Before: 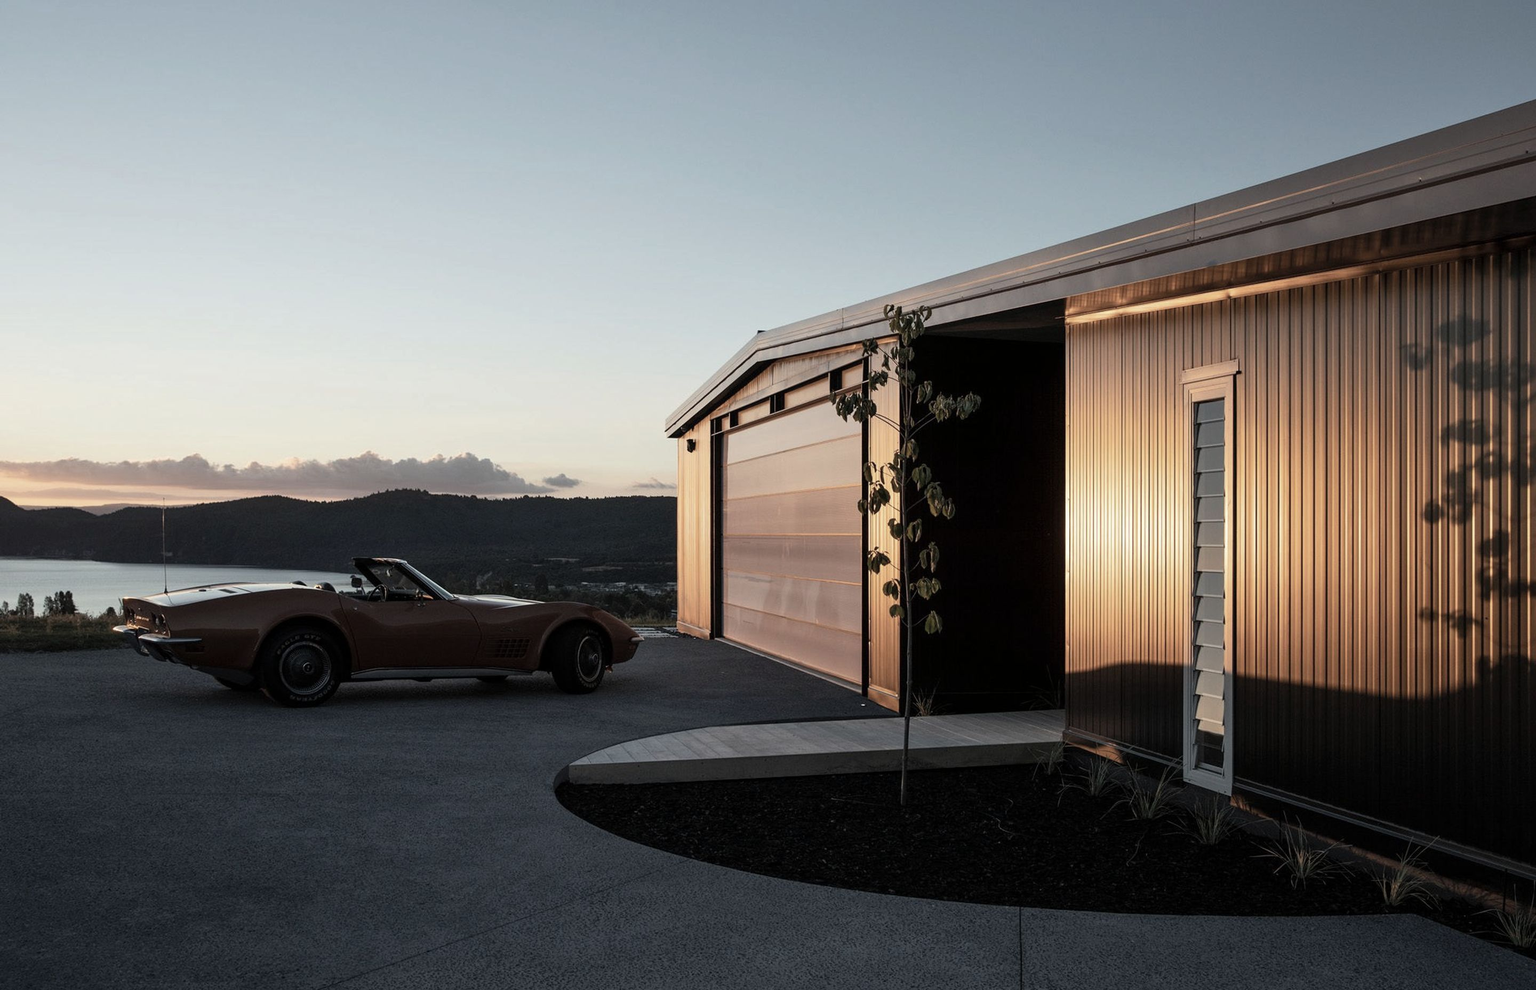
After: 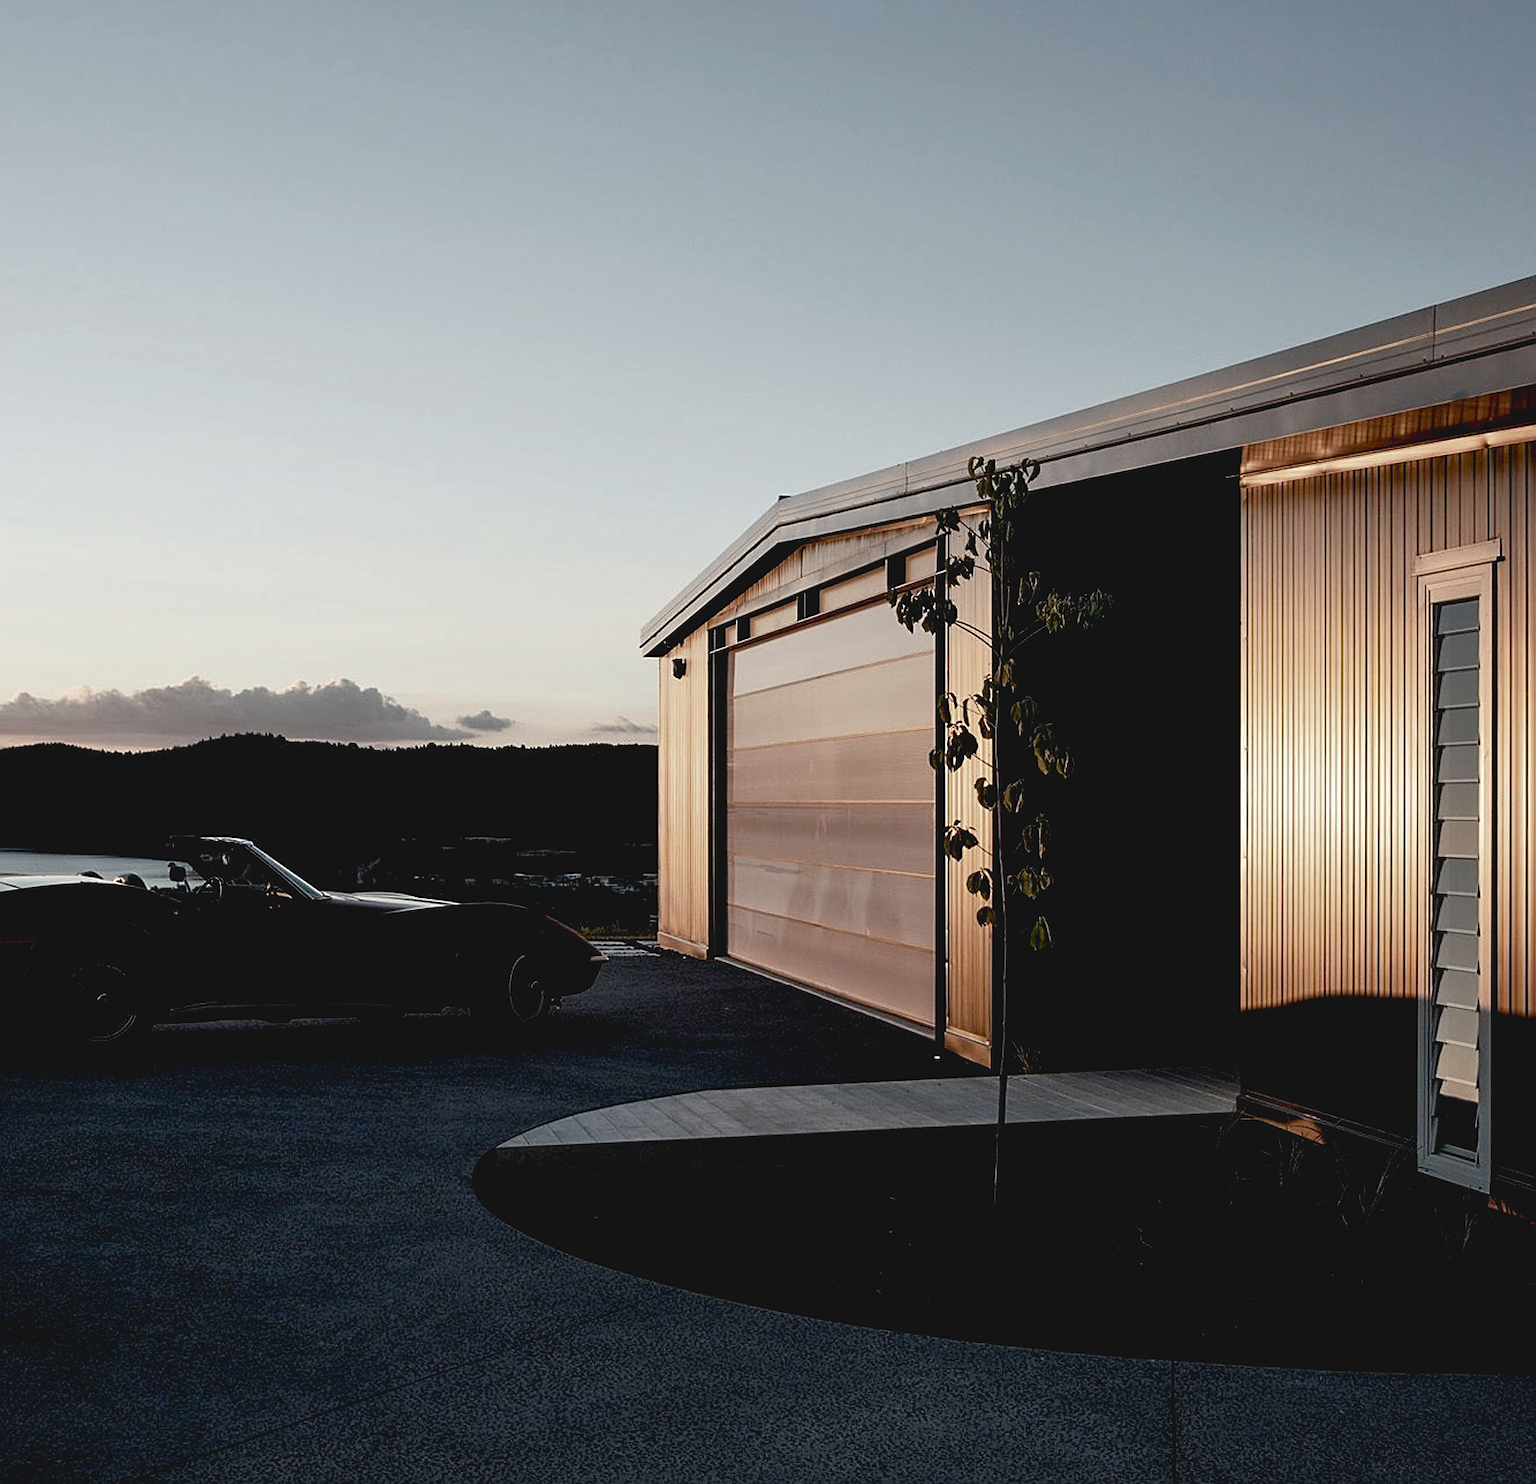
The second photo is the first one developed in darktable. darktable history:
sharpen: amount 0.49
color balance rgb: global offset › luminance 0.754%, perceptual saturation grading › global saturation 0.09%, perceptual saturation grading › highlights -32.685%, perceptual saturation grading › mid-tones 5.584%, perceptual saturation grading › shadows 18.502%
crop and rotate: left 15.527%, right 17.803%
exposure: black level correction 0.028, exposure -0.075 EV, compensate exposure bias true, compensate highlight preservation false
